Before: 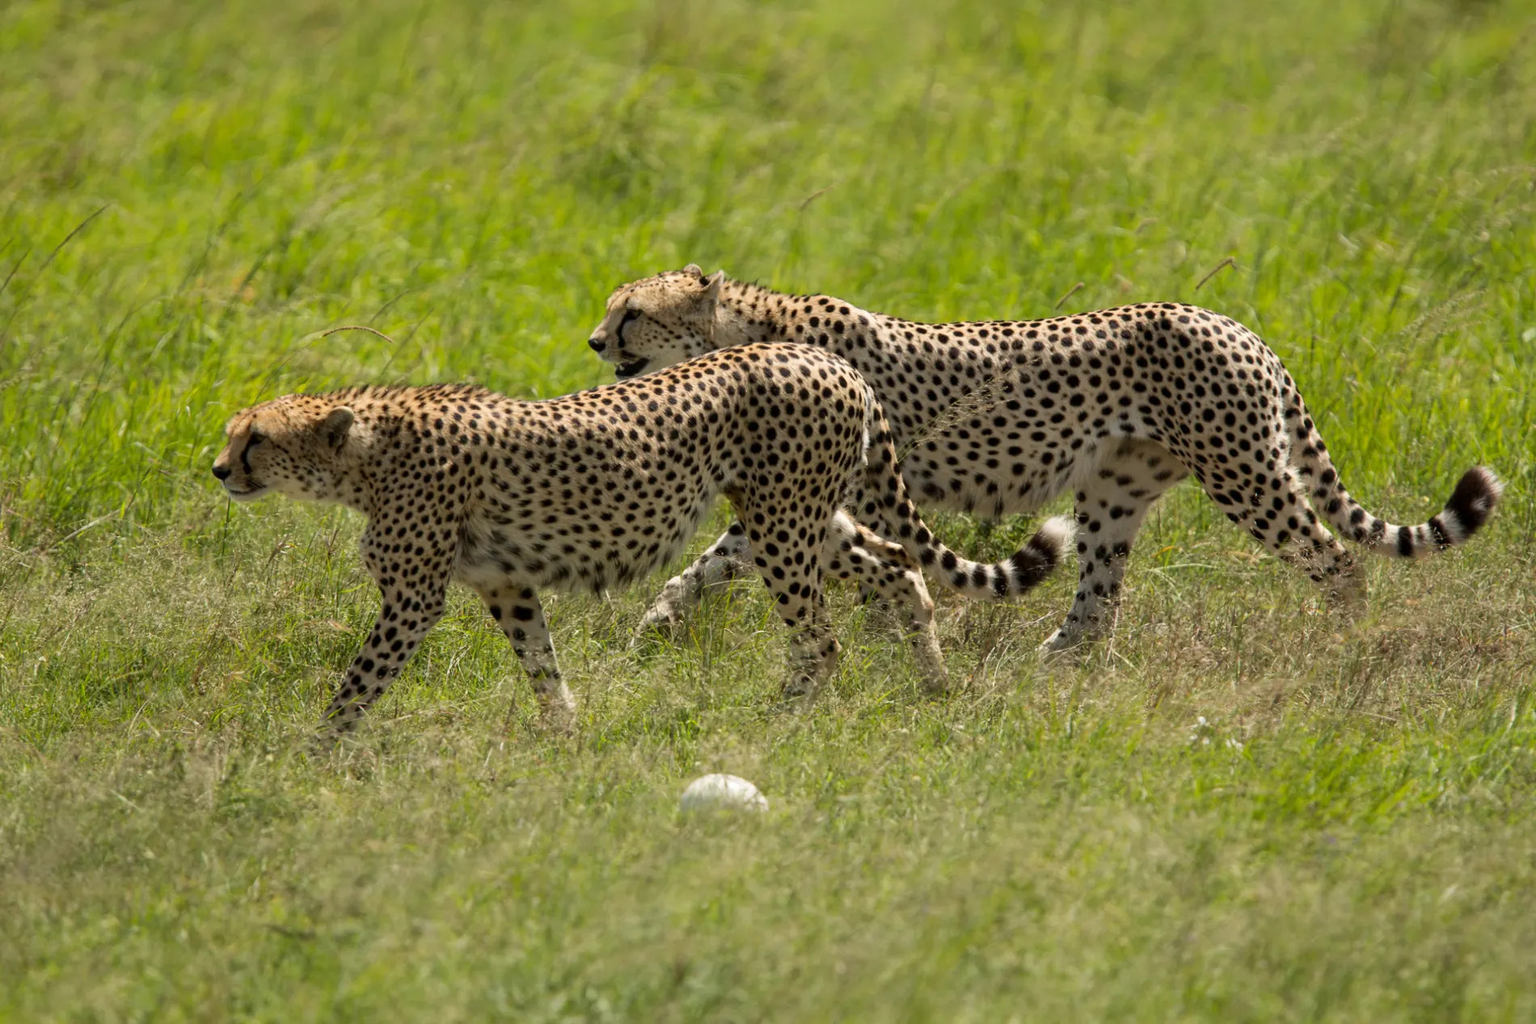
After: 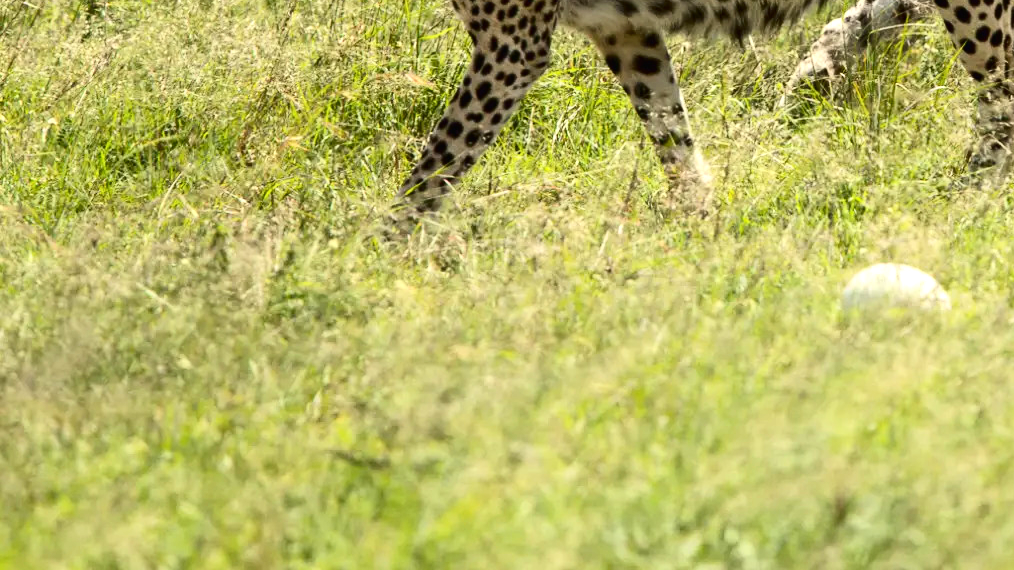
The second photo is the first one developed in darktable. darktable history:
crop and rotate: top 54.778%, right 46.61%, bottom 0.159%
contrast brightness saturation: contrast 0.28
color balance rgb: perceptual saturation grading › global saturation 10%
exposure: black level correction -0.002, exposure 0.708 EV, compensate exposure bias true, compensate highlight preservation false
